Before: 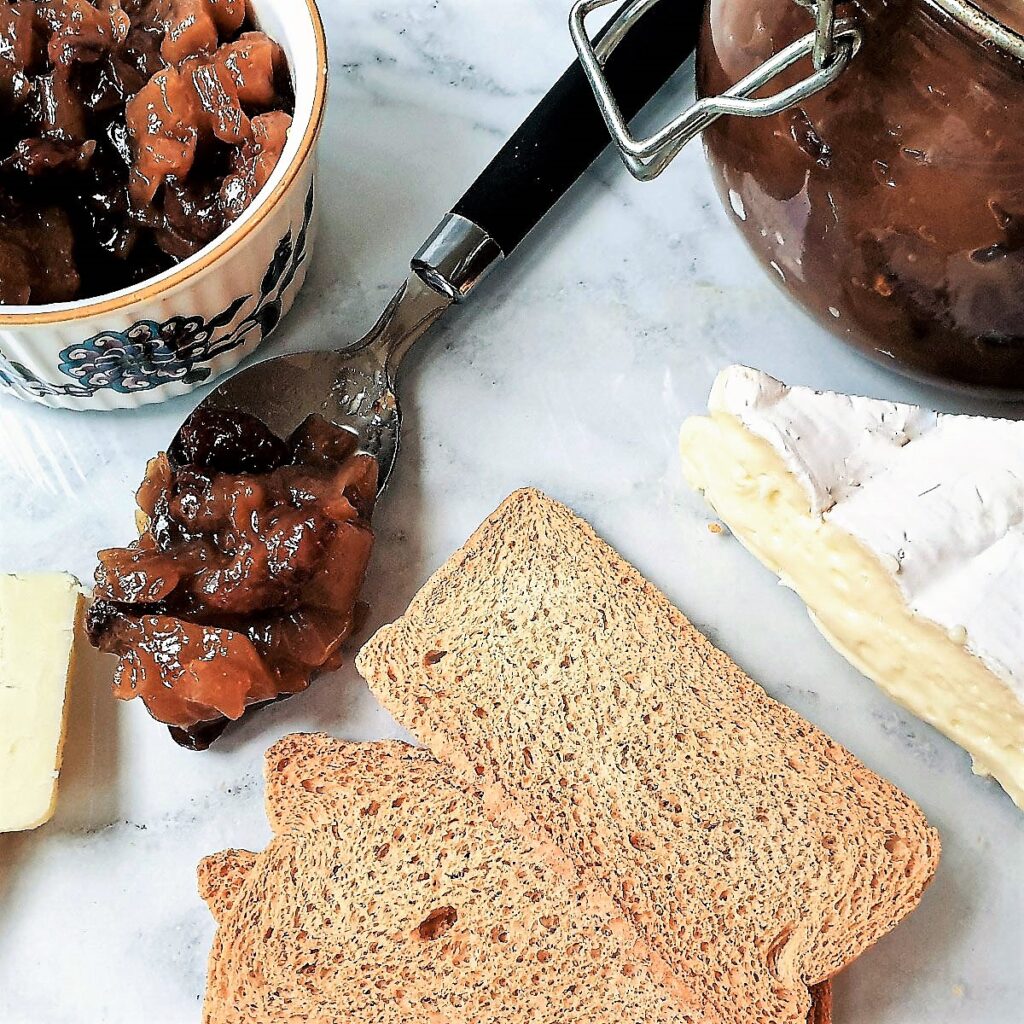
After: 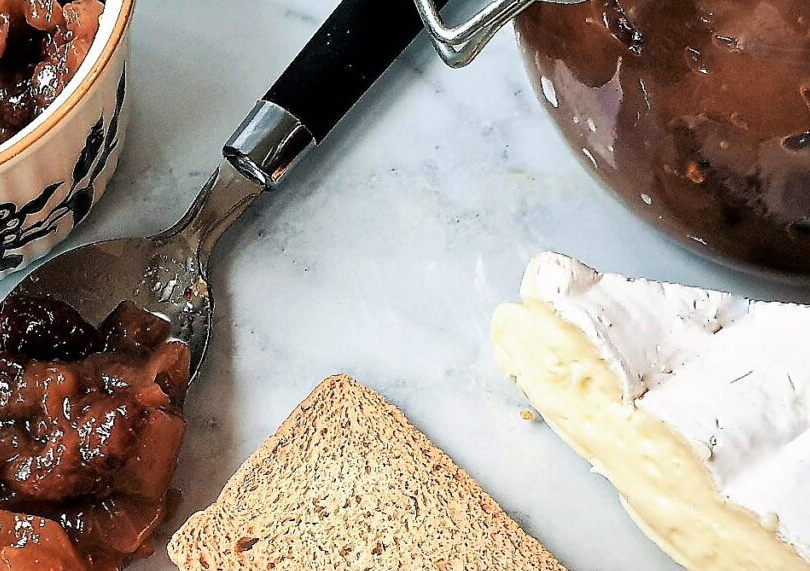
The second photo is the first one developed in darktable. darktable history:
crop: left 18.408%, top 11.081%, right 2.439%, bottom 33.1%
